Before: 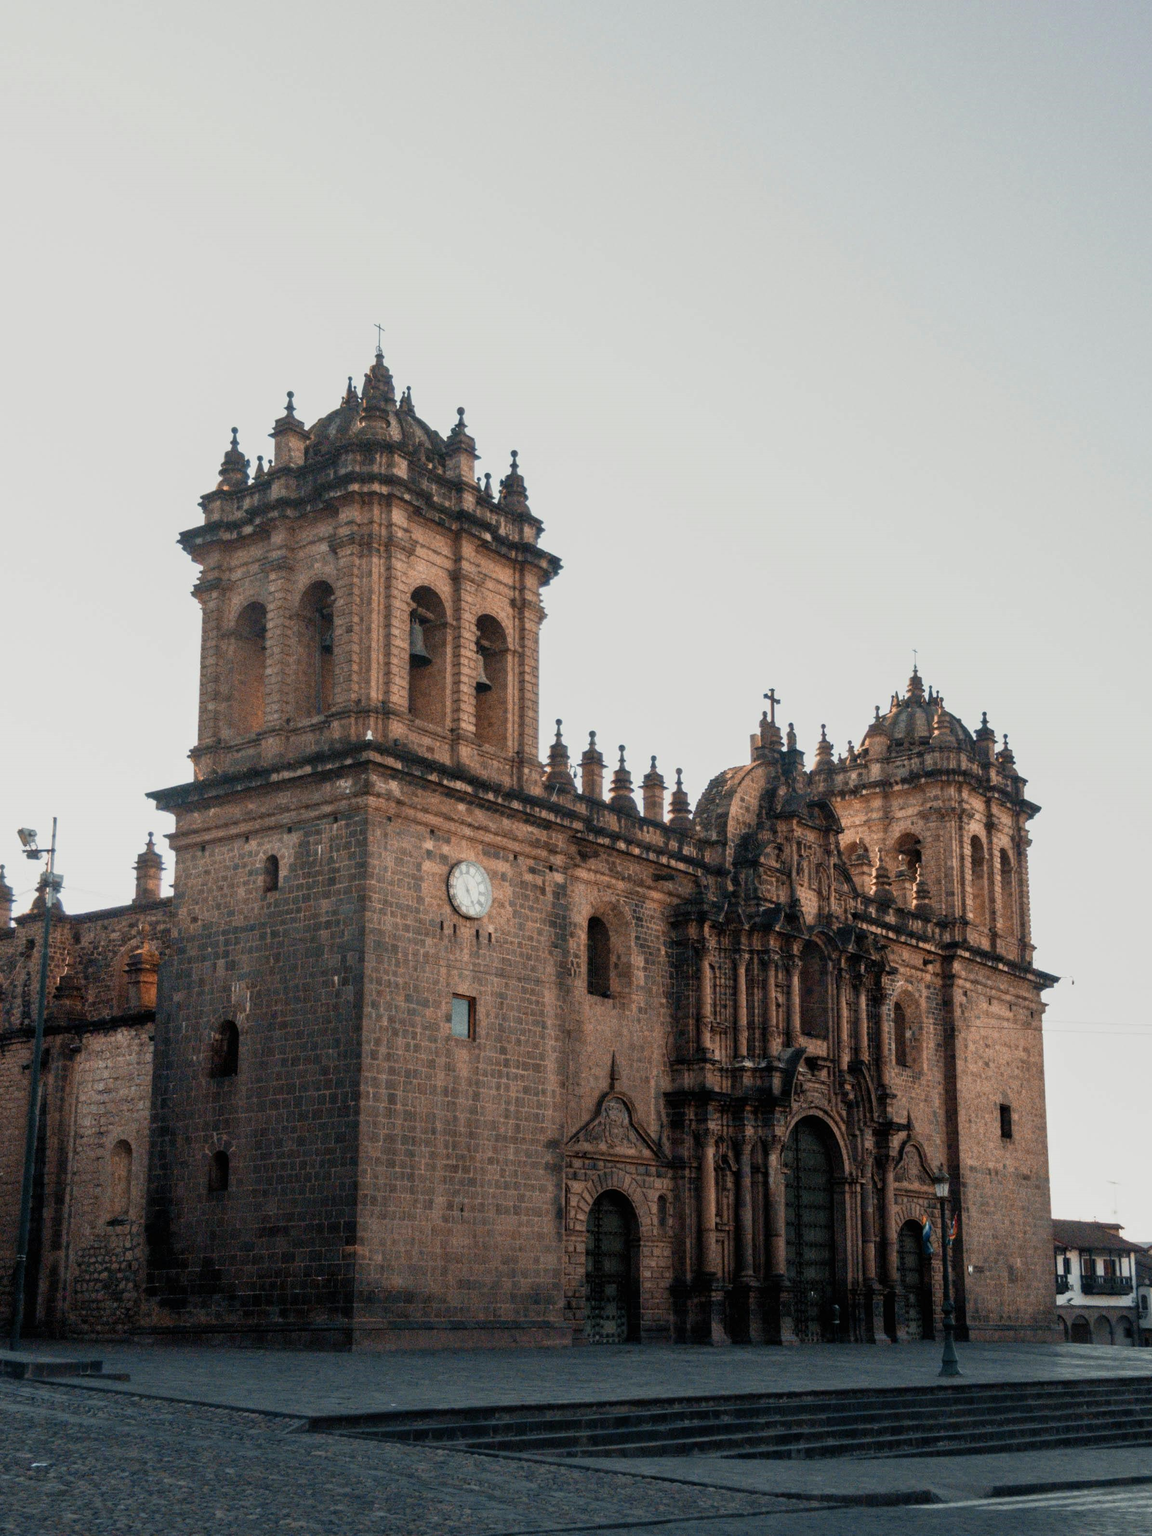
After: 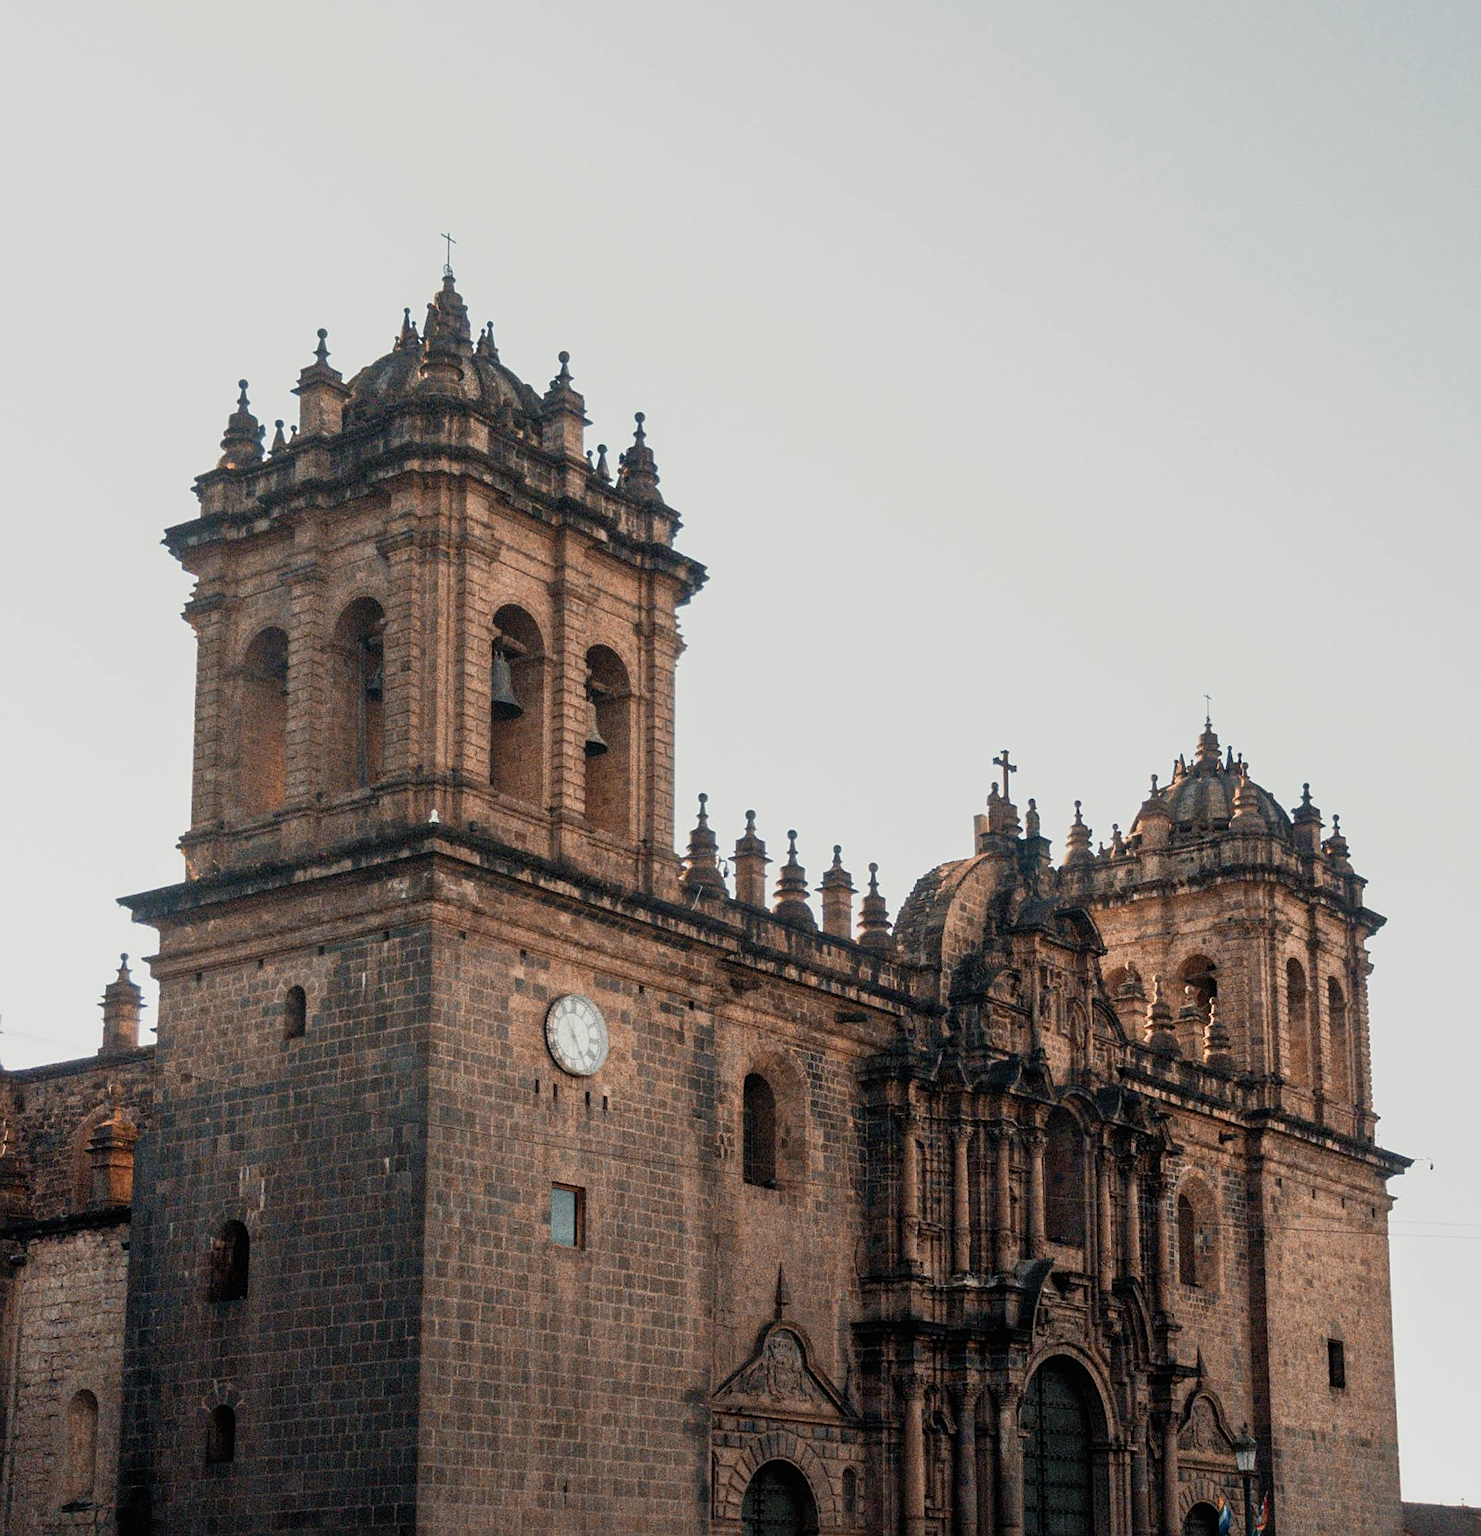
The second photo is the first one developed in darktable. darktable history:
sharpen: on, module defaults
crop: left 5.517%, top 10.394%, right 3.727%, bottom 19.048%
